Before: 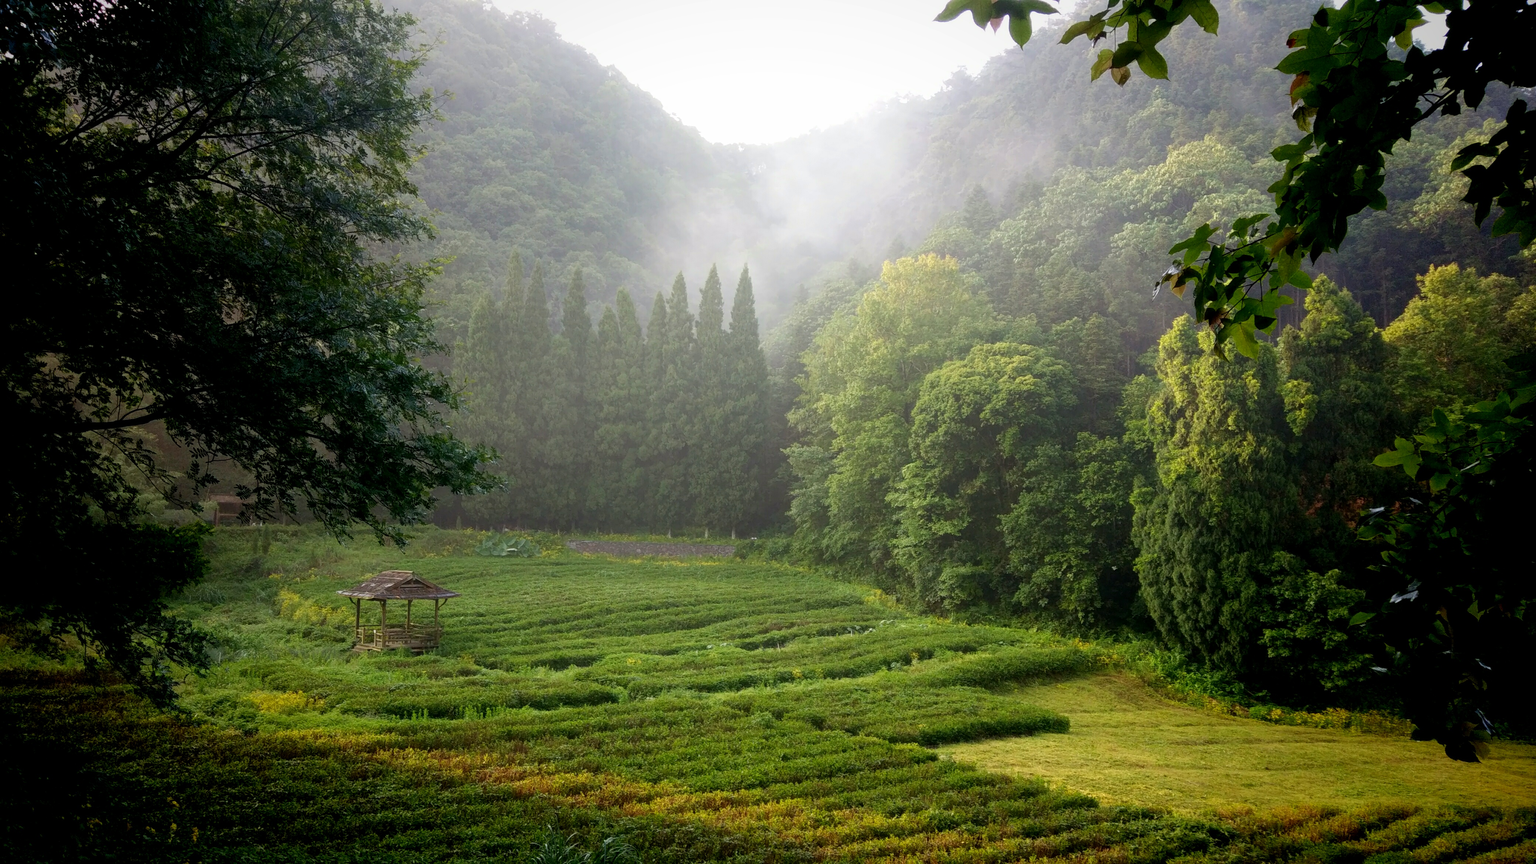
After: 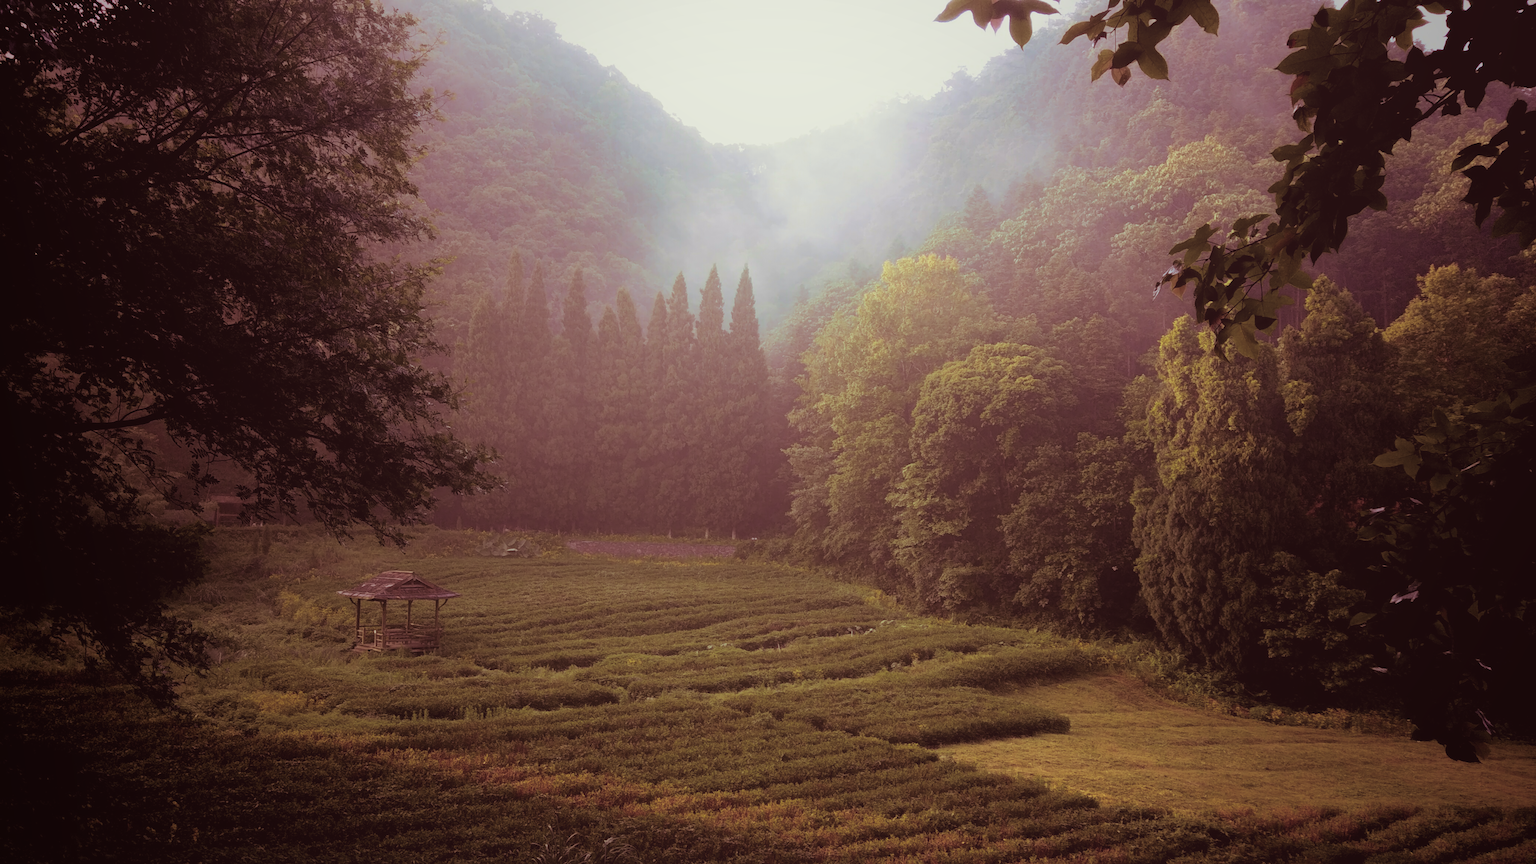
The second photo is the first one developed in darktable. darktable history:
local contrast: detail 69%
fill light: on, module defaults
split-toning: compress 20%
